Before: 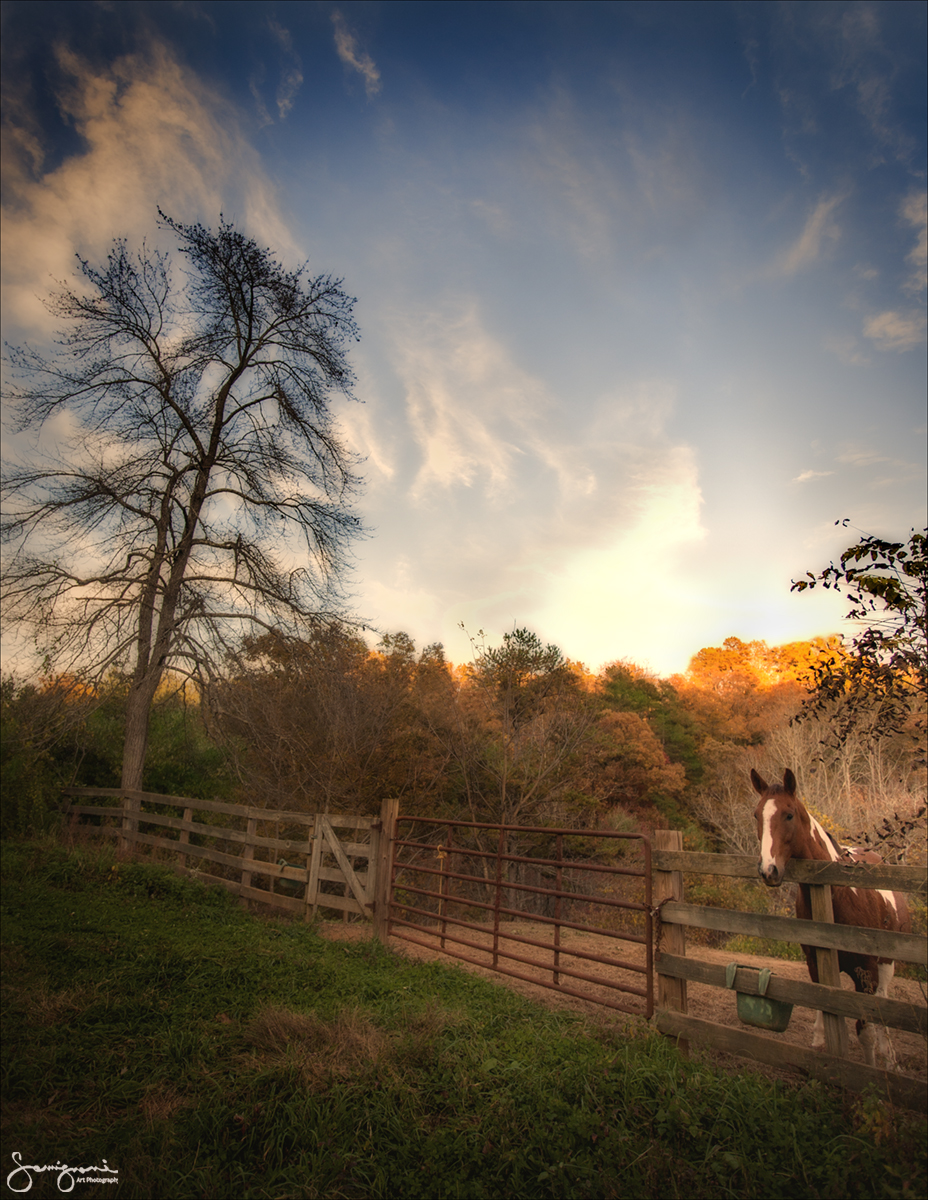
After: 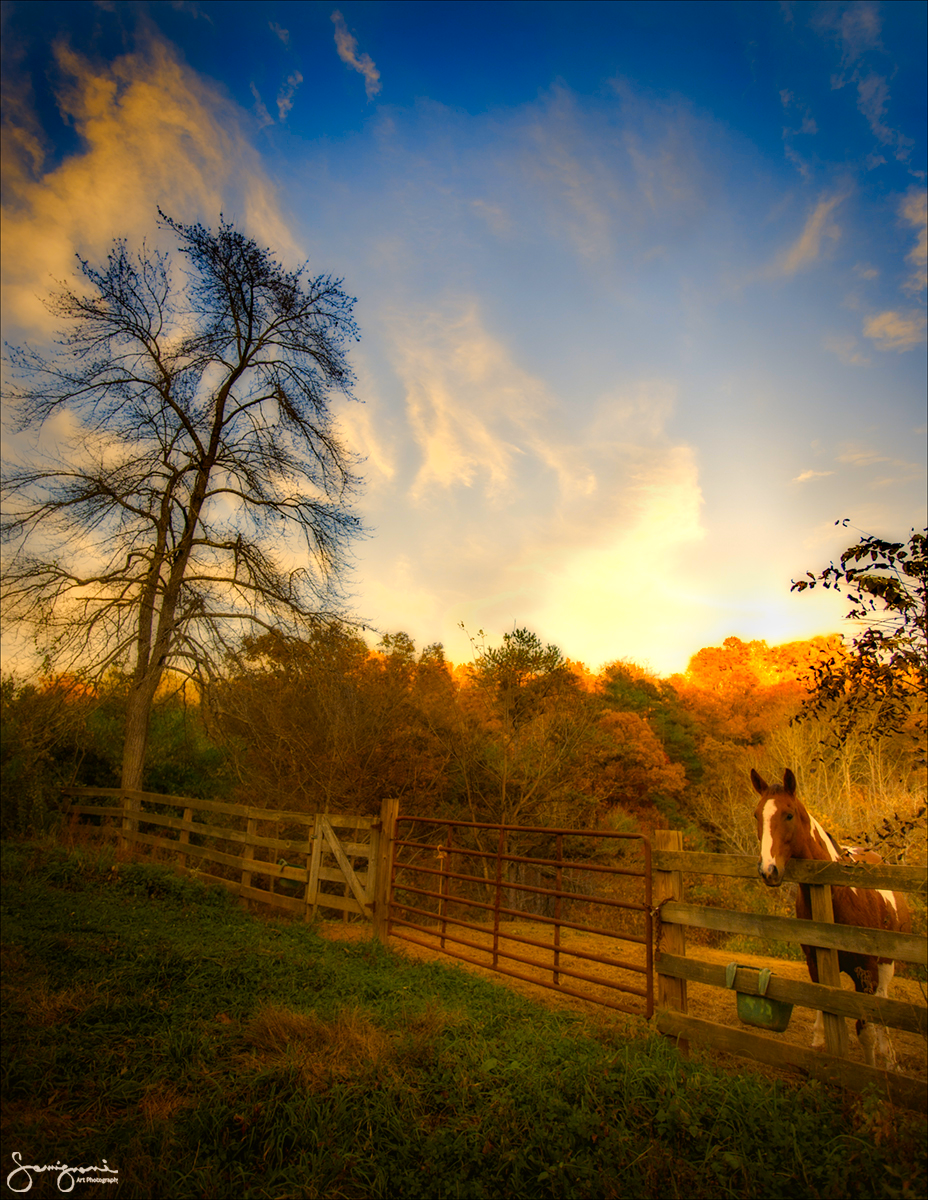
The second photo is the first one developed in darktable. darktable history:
tone equalizer: on, module defaults
color contrast: green-magenta contrast 1.12, blue-yellow contrast 1.95, unbound 0
